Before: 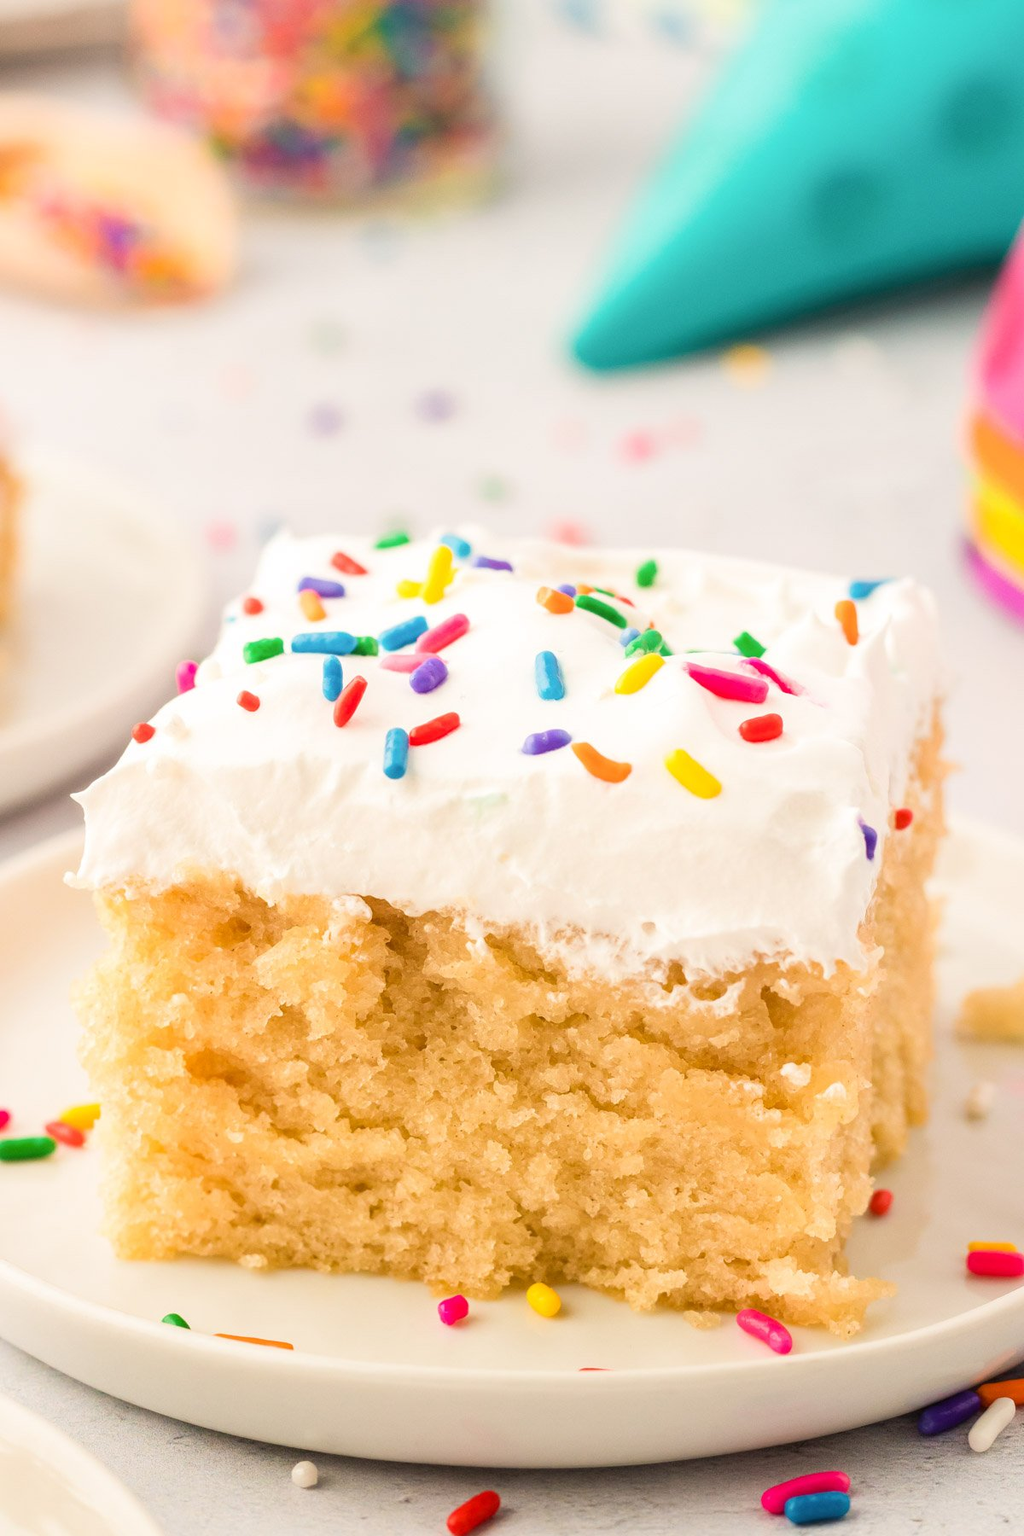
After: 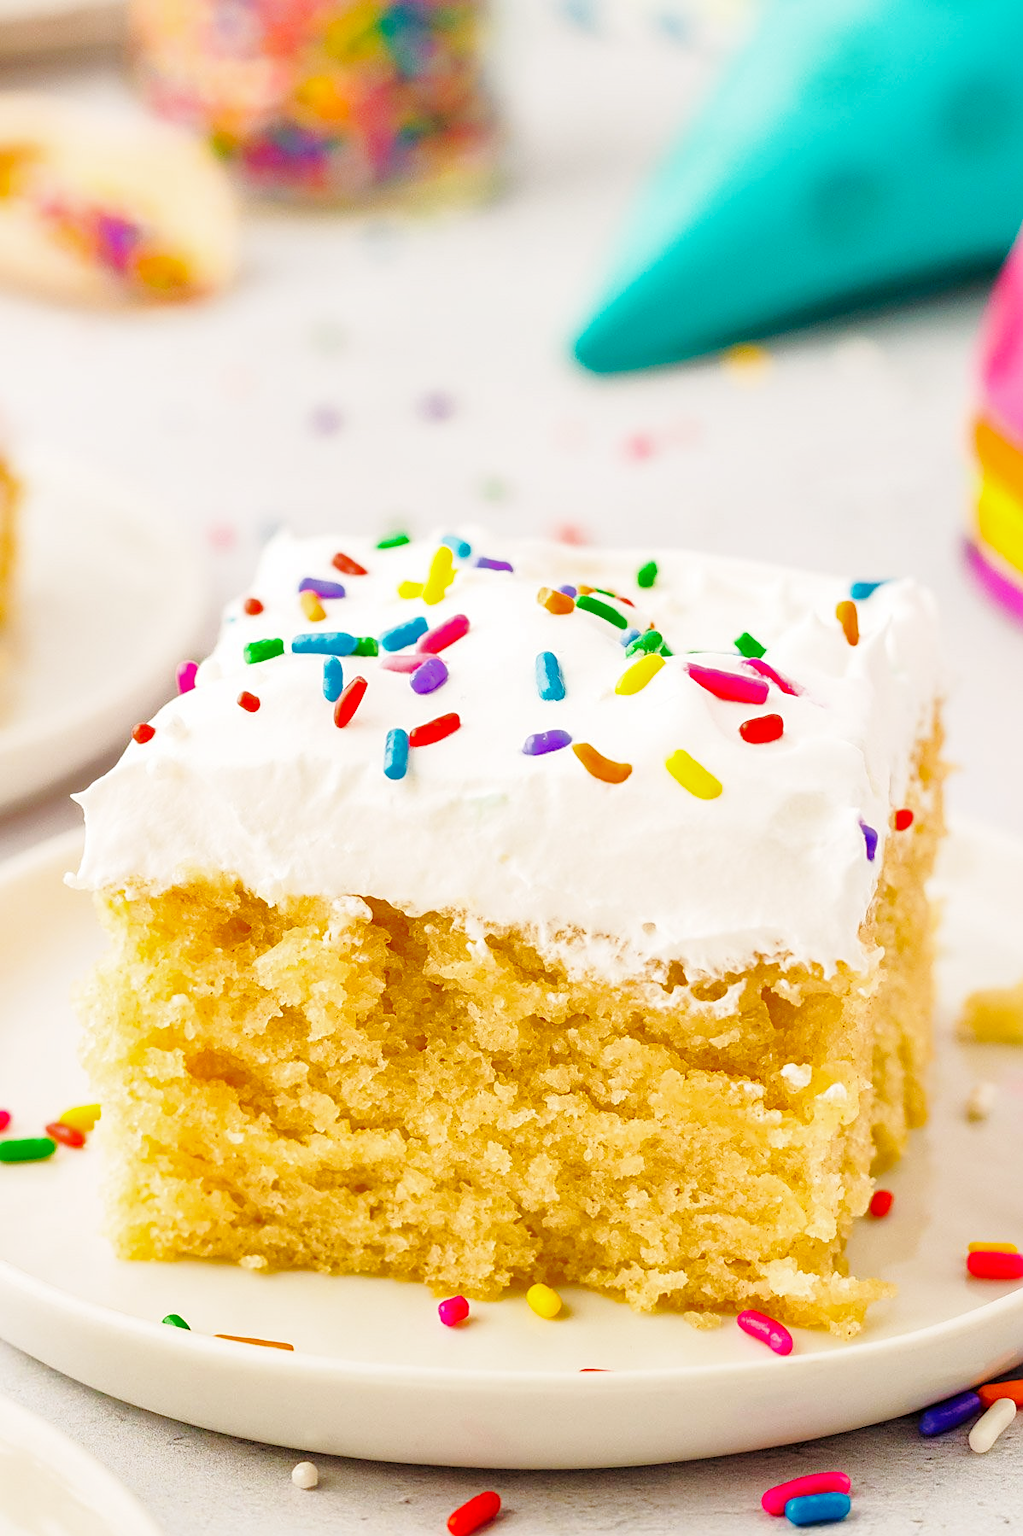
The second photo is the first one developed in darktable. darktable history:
base curve: curves: ch0 [(0, 0) (0.036, 0.025) (0.121, 0.166) (0.206, 0.329) (0.605, 0.79) (1, 1)], preserve colors none
haze removal: compatibility mode true, adaptive false
crop: left 0.07%
sharpen: on, module defaults
shadows and highlights: on, module defaults
